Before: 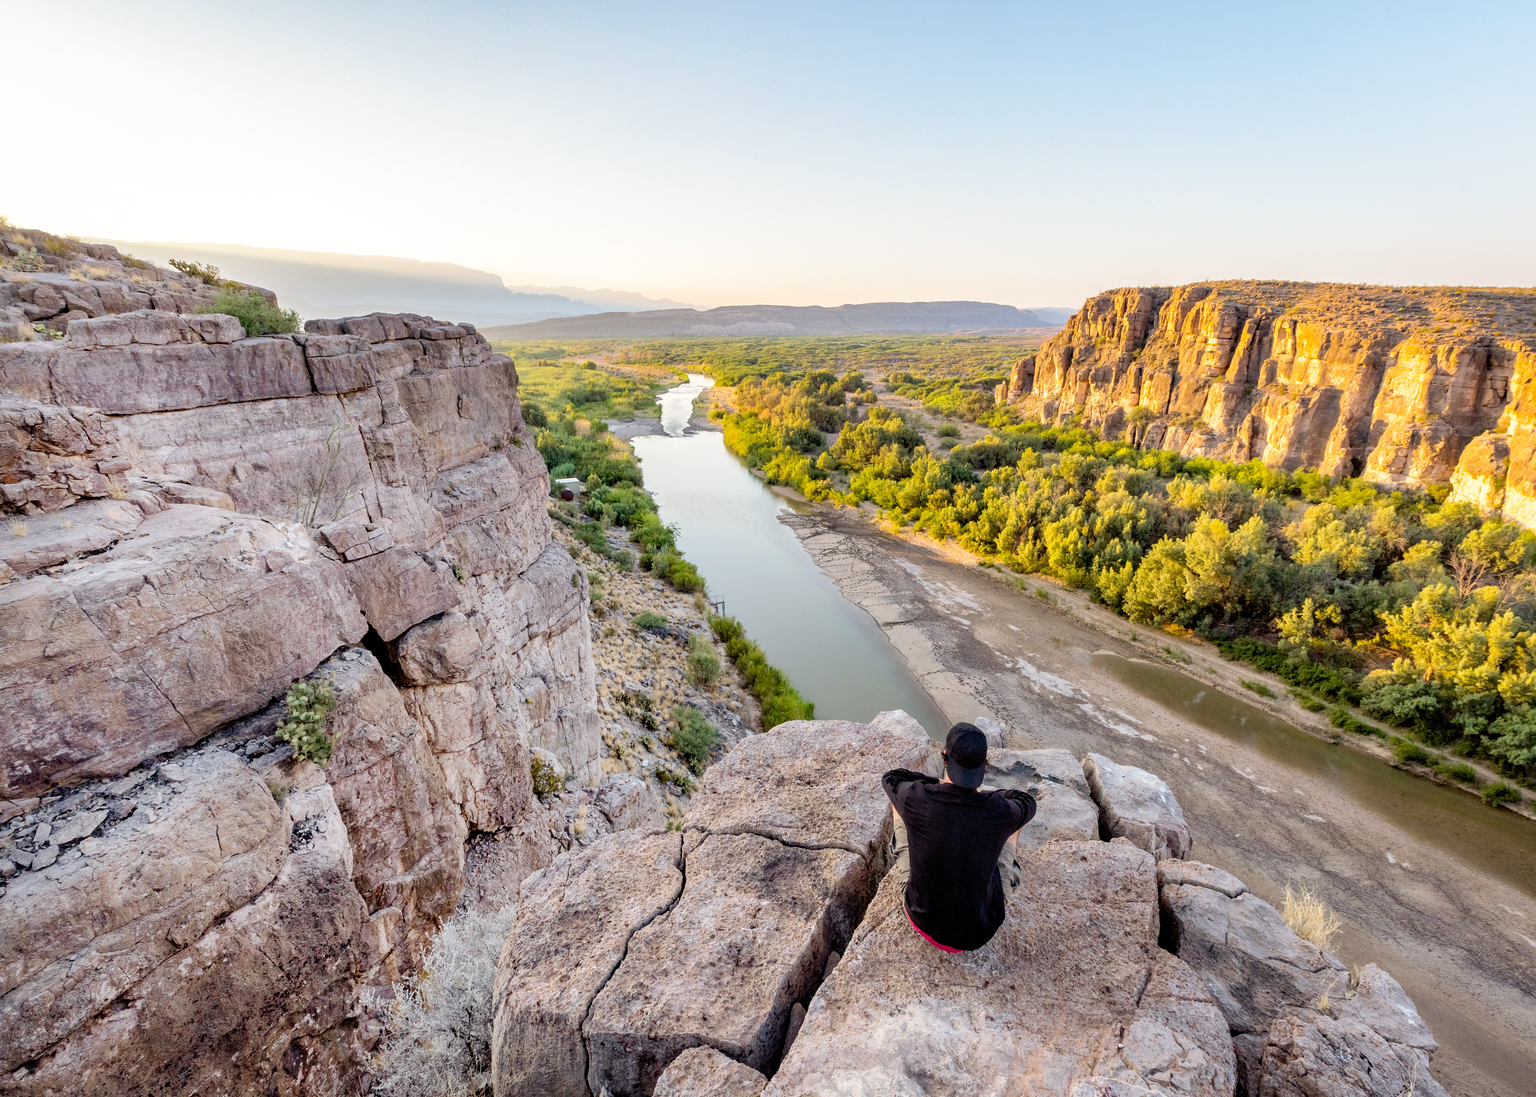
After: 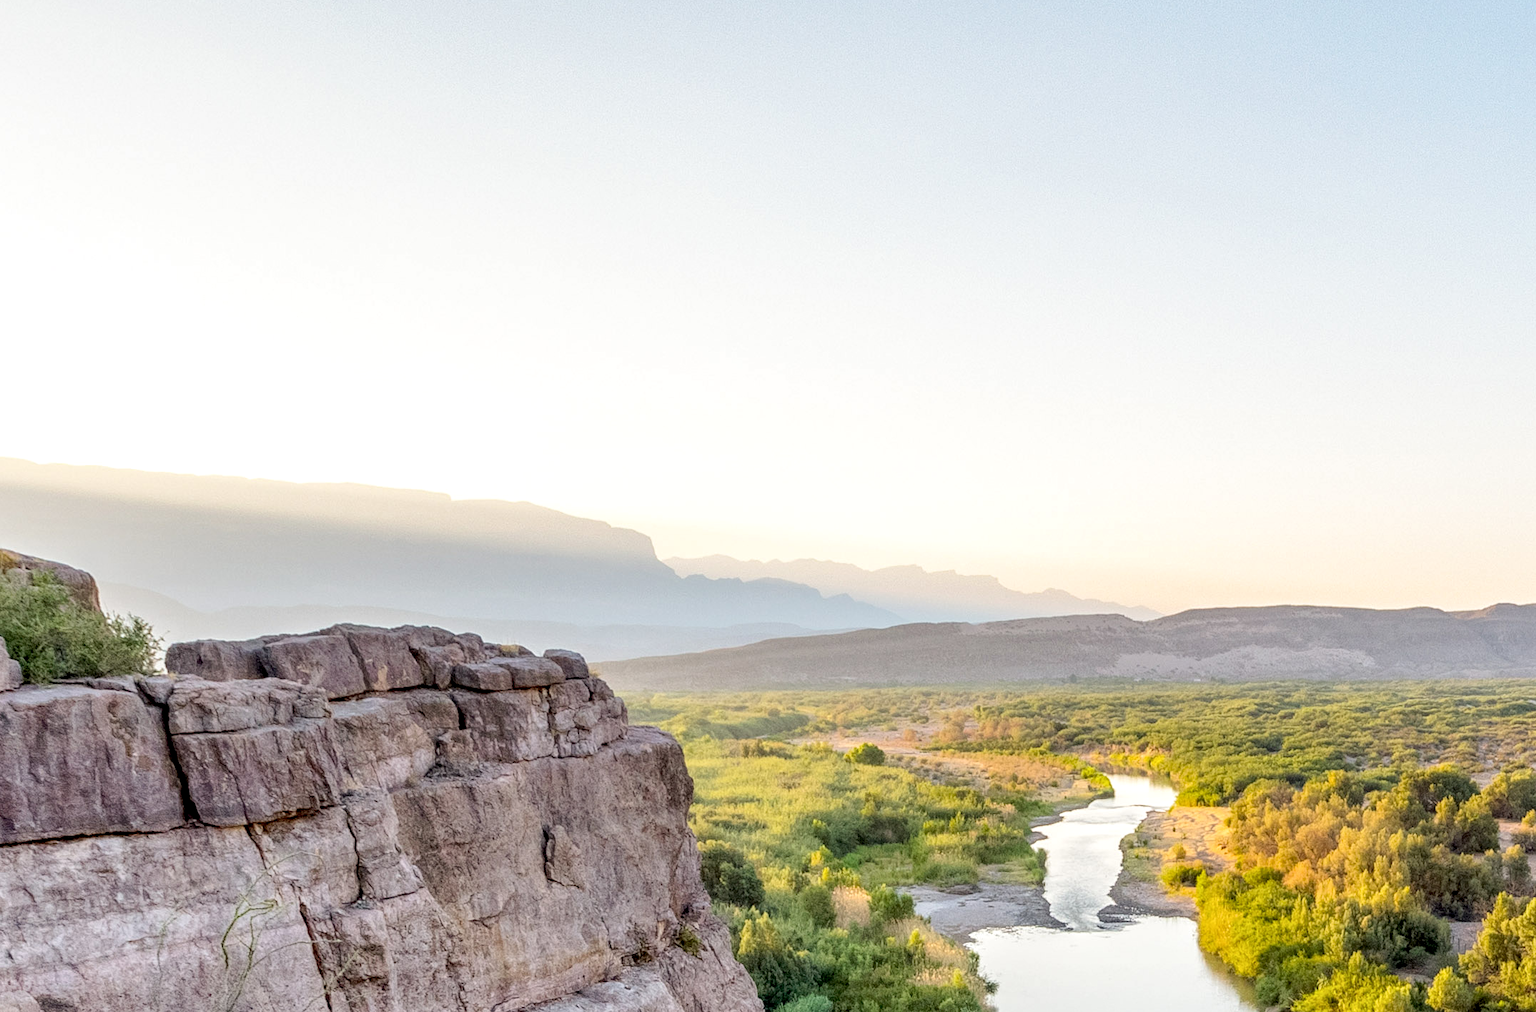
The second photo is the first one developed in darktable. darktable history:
crop: left 15.457%, top 5.422%, right 43.92%, bottom 57.103%
local contrast: on, module defaults
